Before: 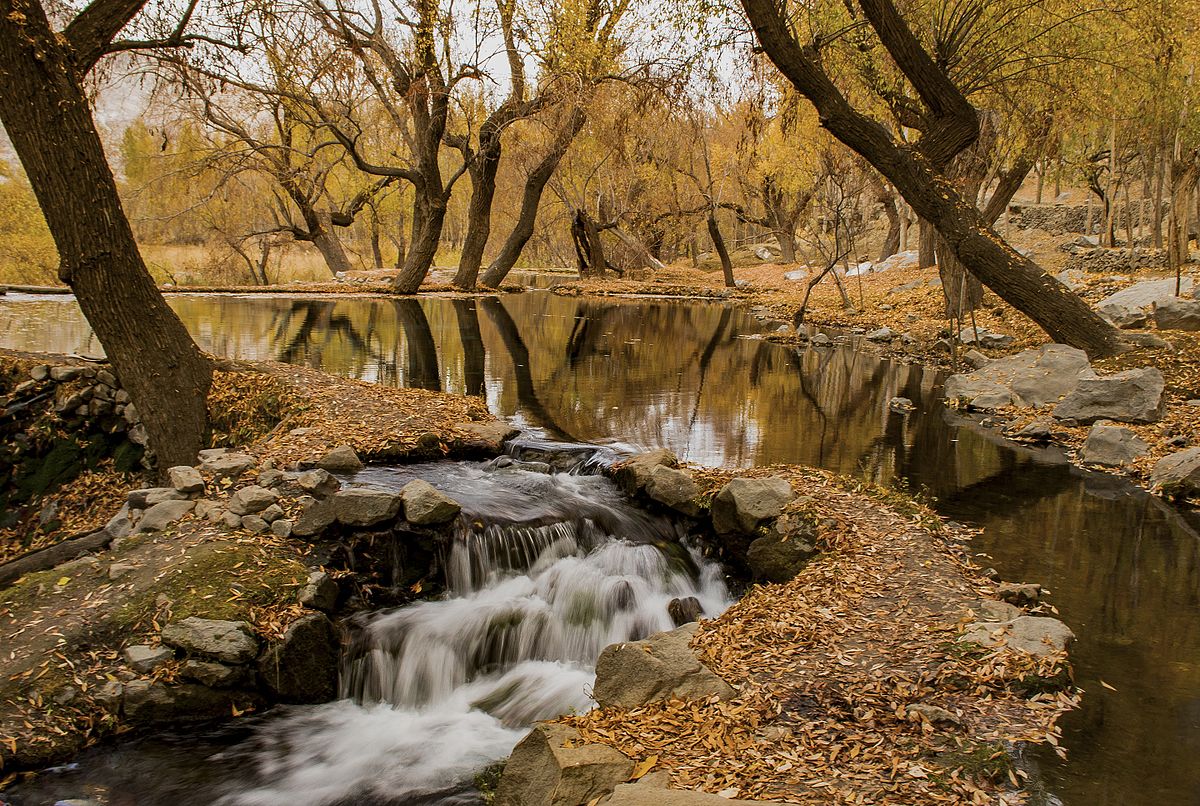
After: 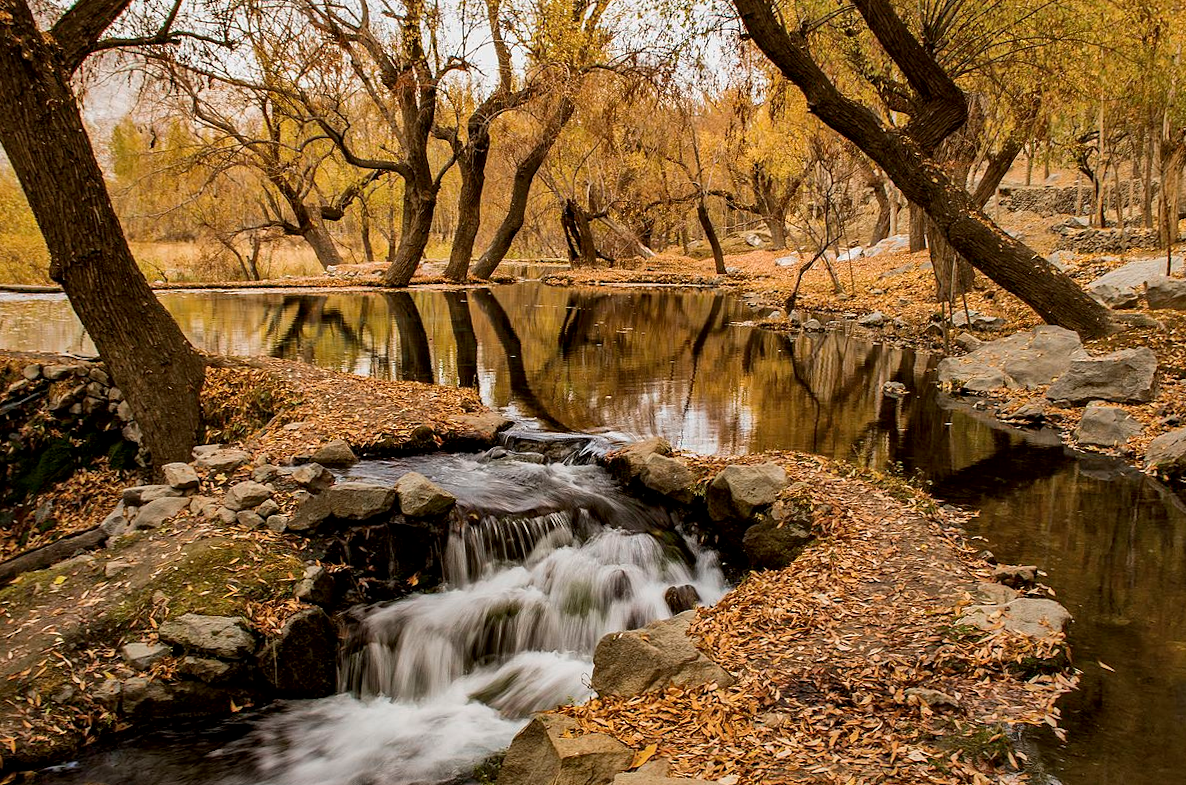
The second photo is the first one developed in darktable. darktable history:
local contrast: mode bilateral grid, contrast 20, coarseness 50, detail 148%, midtone range 0.2
rotate and perspective: rotation -1°, crop left 0.011, crop right 0.989, crop top 0.025, crop bottom 0.975
